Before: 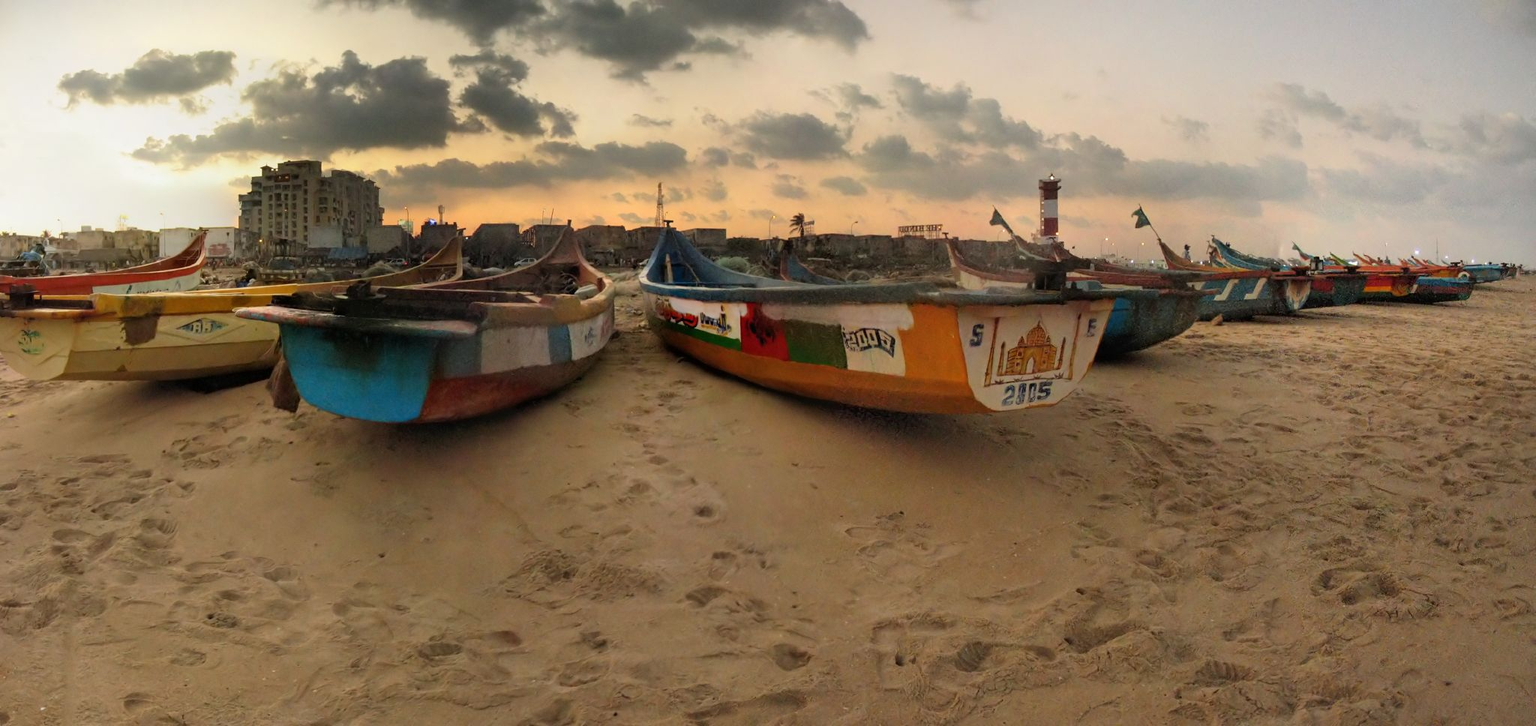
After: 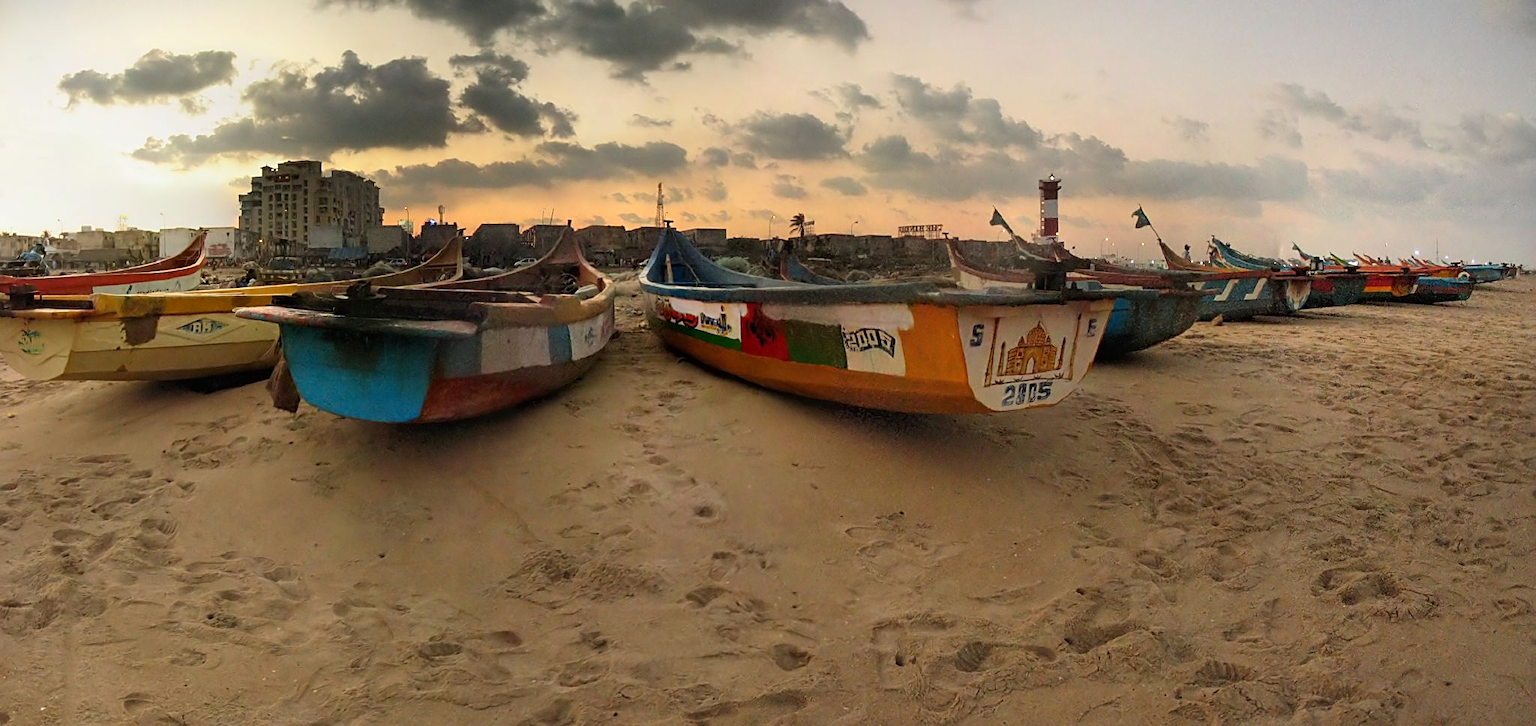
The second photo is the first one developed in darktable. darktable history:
contrast brightness saturation: contrast 0.083, saturation 0.022
sharpen: on, module defaults
